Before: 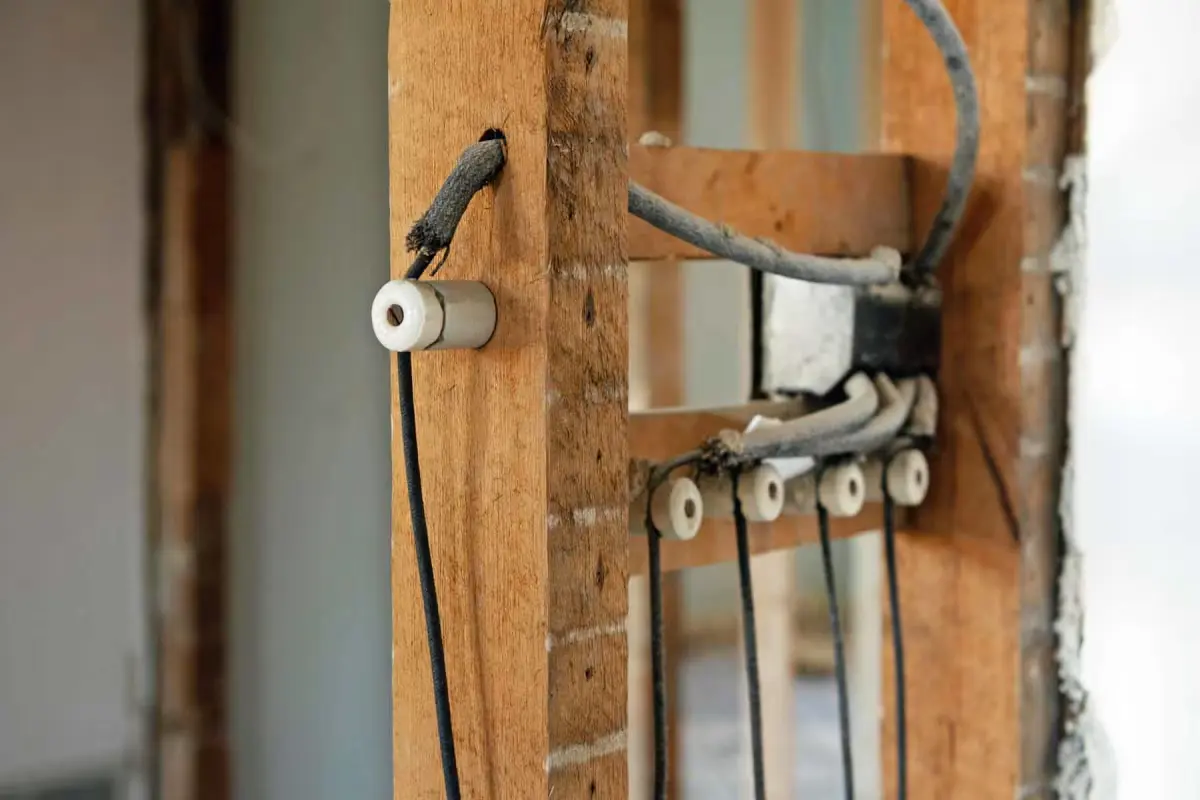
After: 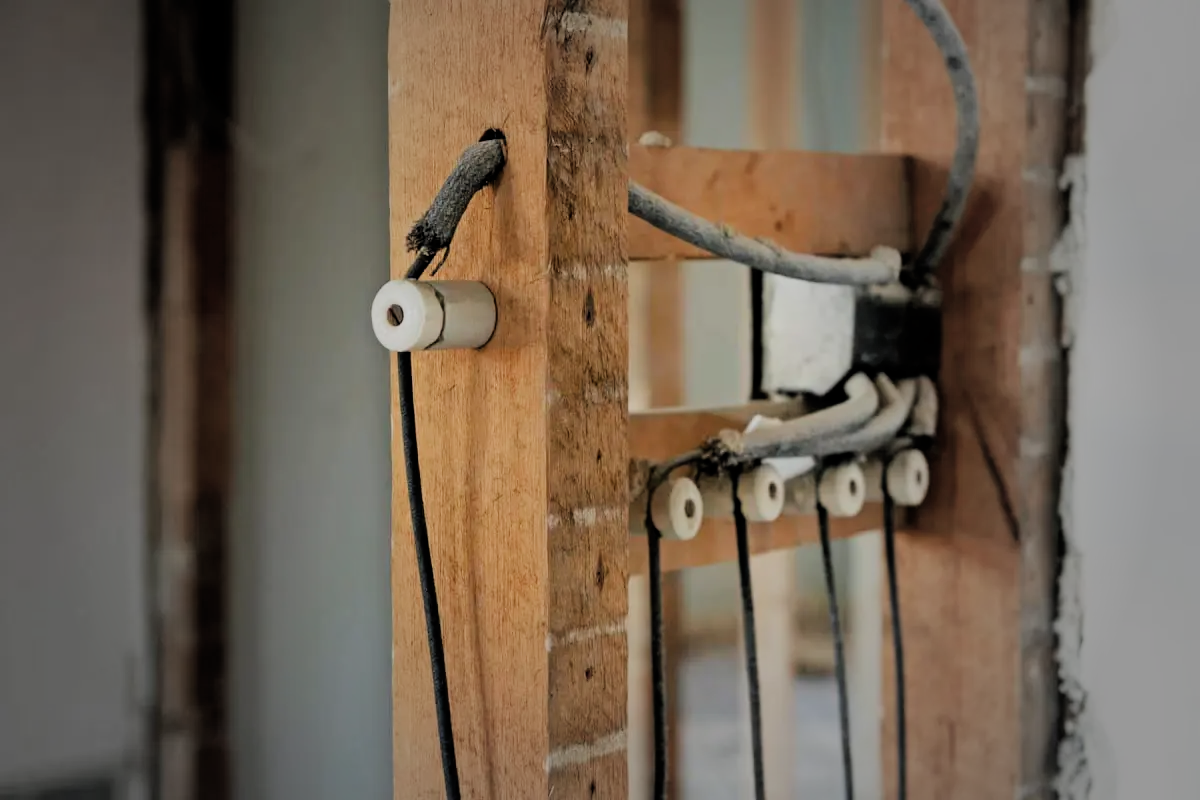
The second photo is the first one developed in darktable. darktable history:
vignetting: fall-off start 34.31%, fall-off radius 64.3%, width/height ratio 0.956, unbound false
filmic rgb: black relative exposure -9.28 EV, white relative exposure 6.8 EV, hardness 3.09, contrast 1.054, color science v4 (2020)
